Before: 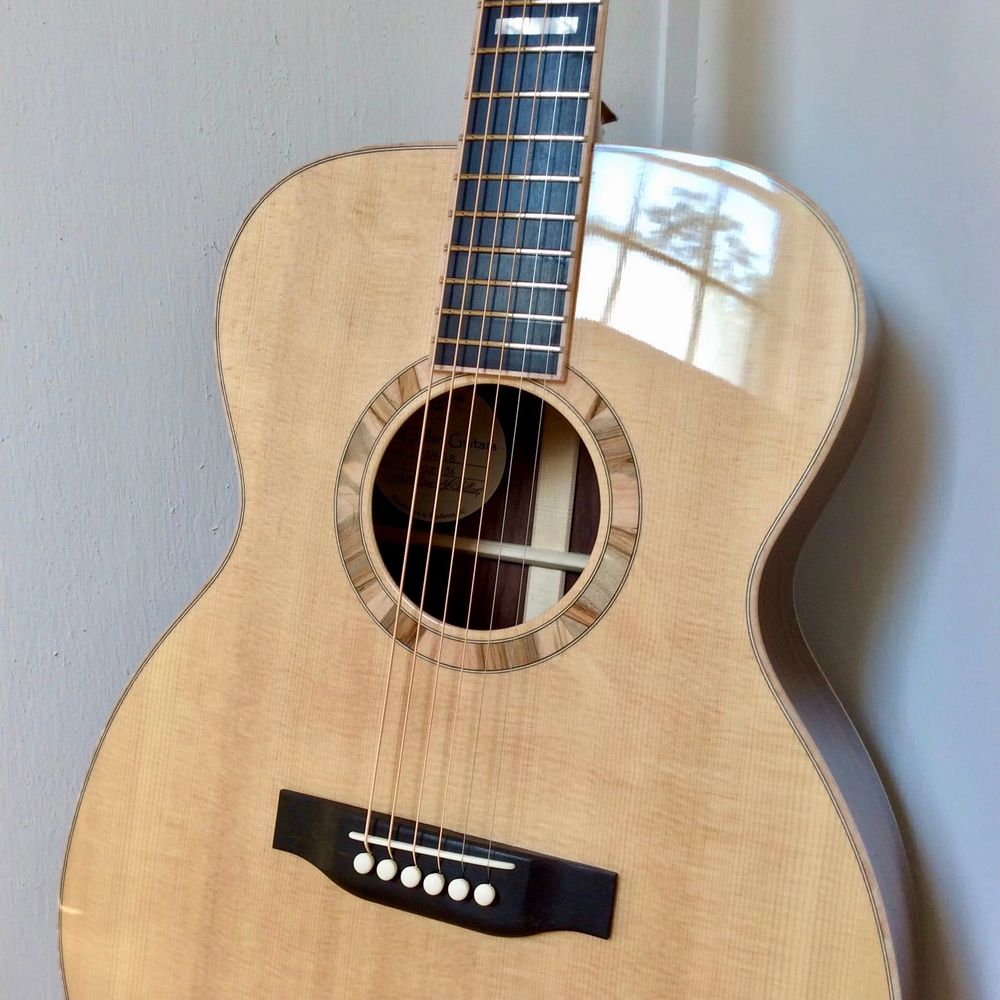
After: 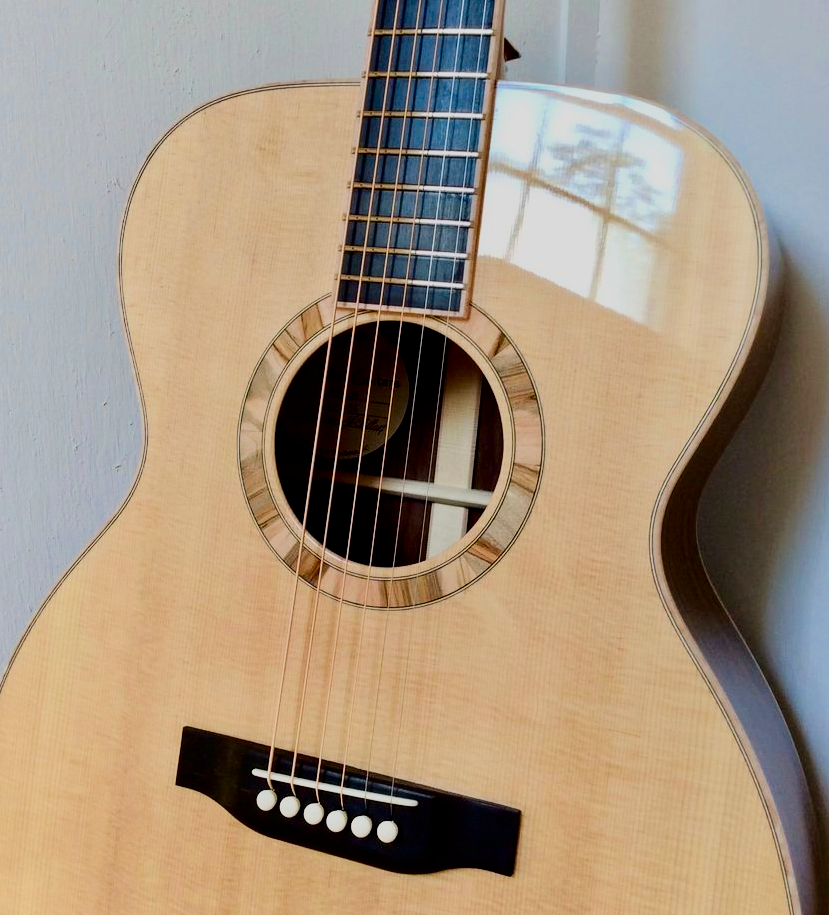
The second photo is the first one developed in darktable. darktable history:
crop: left 9.8%, top 6.31%, right 7.201%, bottom 2.098%
shadows and highlights: shadows -62.1, white point adjustment -5.29, highlights 60.46
color balance rgb: perceptual saturation grading › global saturation 0.188%, global vibrance 20.675%
contrast brightness saturation: contrast 0.077, saturation 0.196
filmic rgb: black relative exposure -7.2 EV, white relative exposure 5.37 EV, hardness 3.02
